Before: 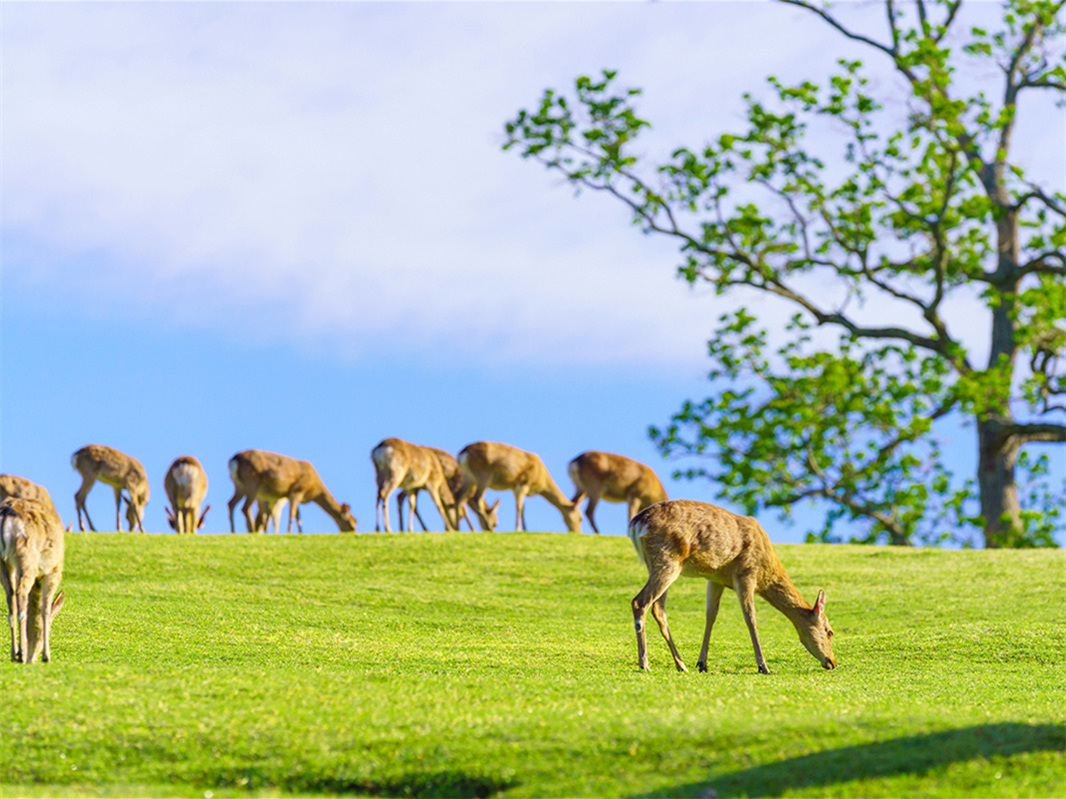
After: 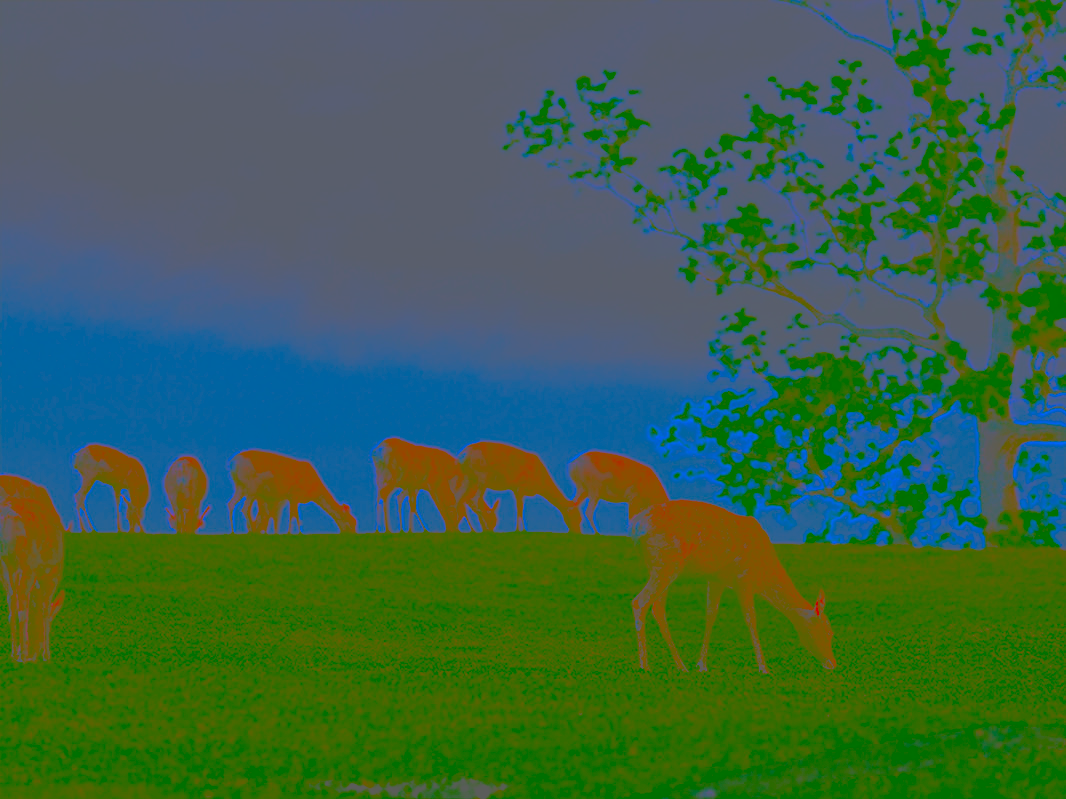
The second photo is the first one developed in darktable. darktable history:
contrast brightness saturation: contrast -0.99, brightness -0.17, saturation 0.75
color balance rgb: perceptual saturation grading › global saturation 20%, perceptual saturation grading › highlights -25%, perceptual saturation grading › shadows 25%
filmic rgb: black relative exposure -5 EV, white relative exposure 3.5 EV, hardness 3.19, contrast 1.5, highlights saturation mix -50%
contrast equalizer: octaves 7, y [[0.6 ×6], [0.55 ×6], [0 ×6], [0 ×6], [0 ×6]], mix -0.3
